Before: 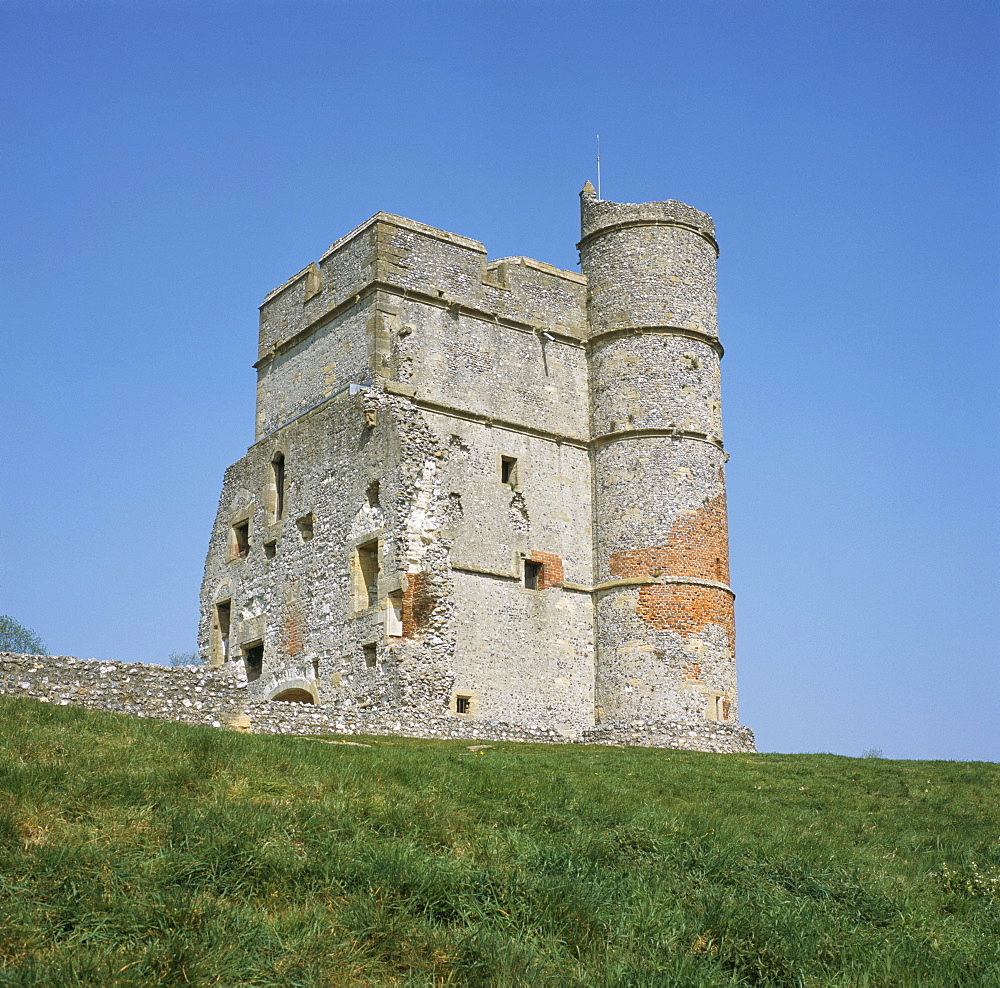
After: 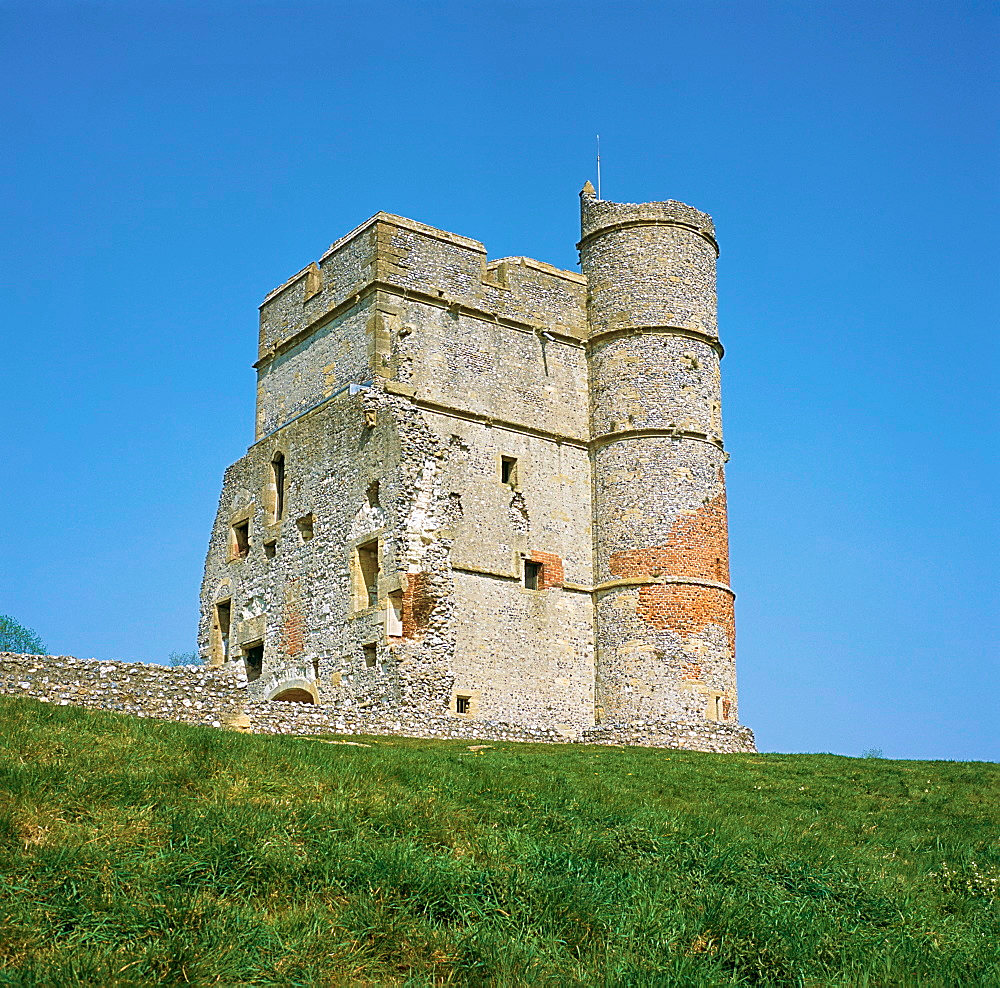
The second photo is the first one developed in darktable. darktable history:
velvia: strength 56%
sharpen: on, module defaults
